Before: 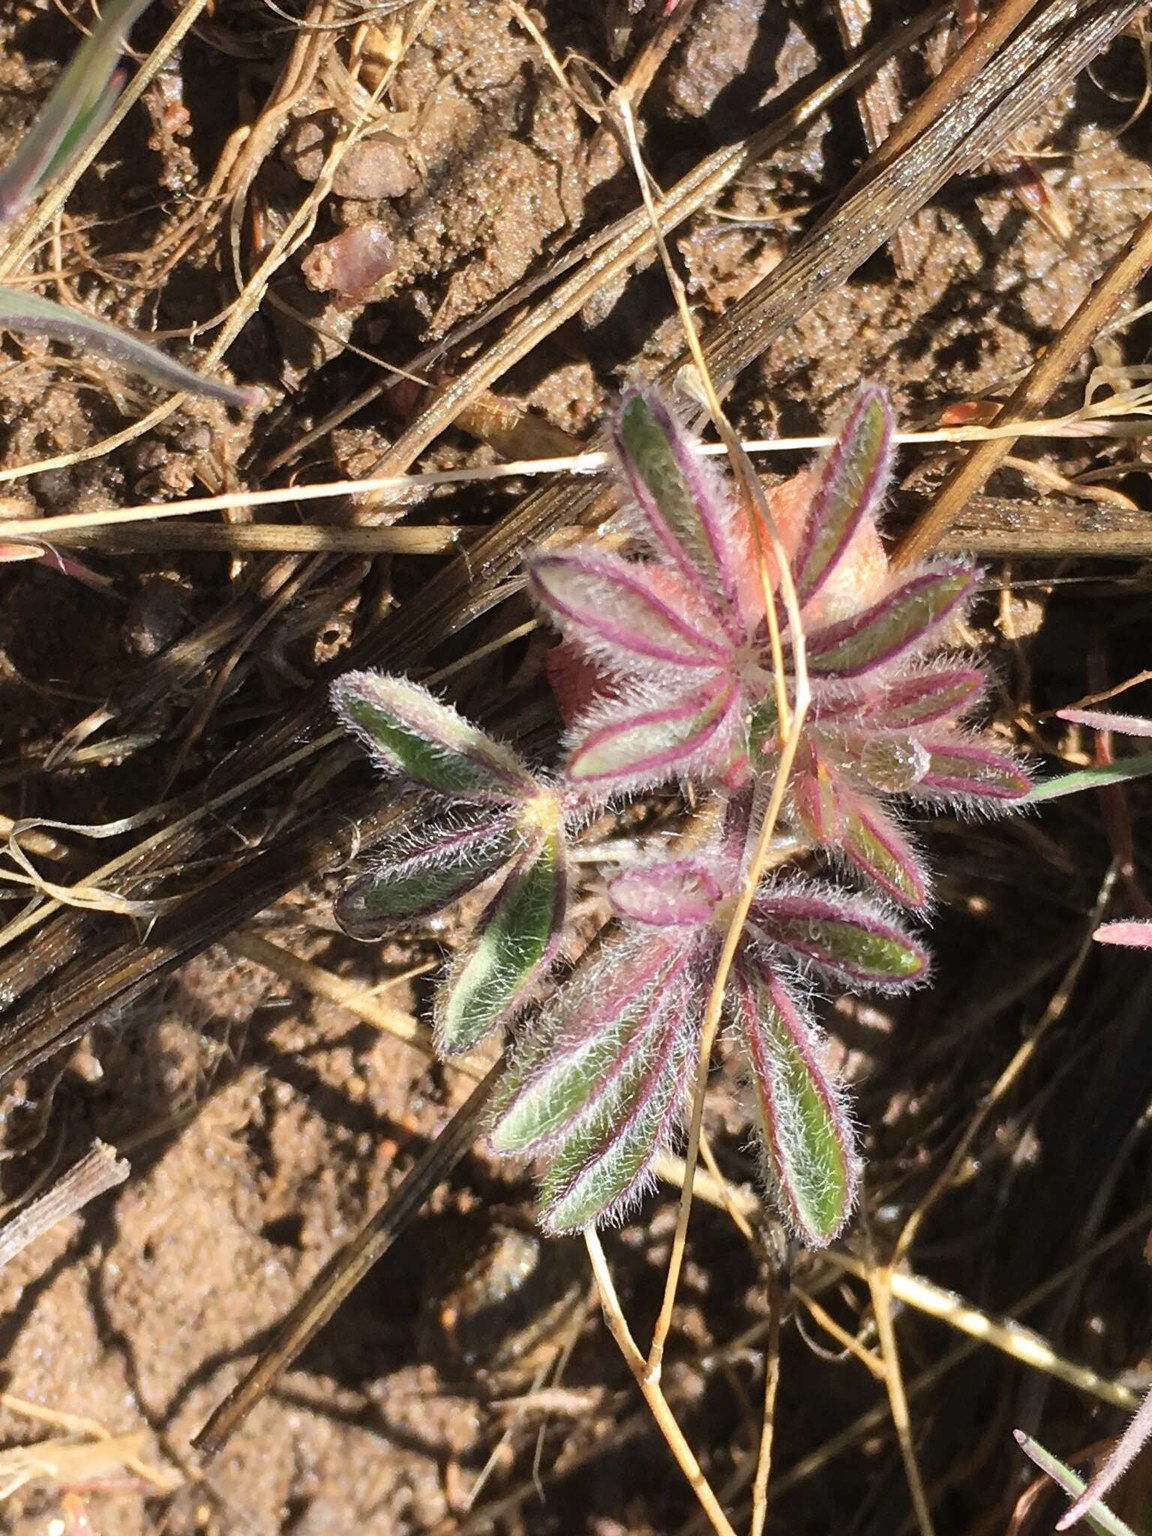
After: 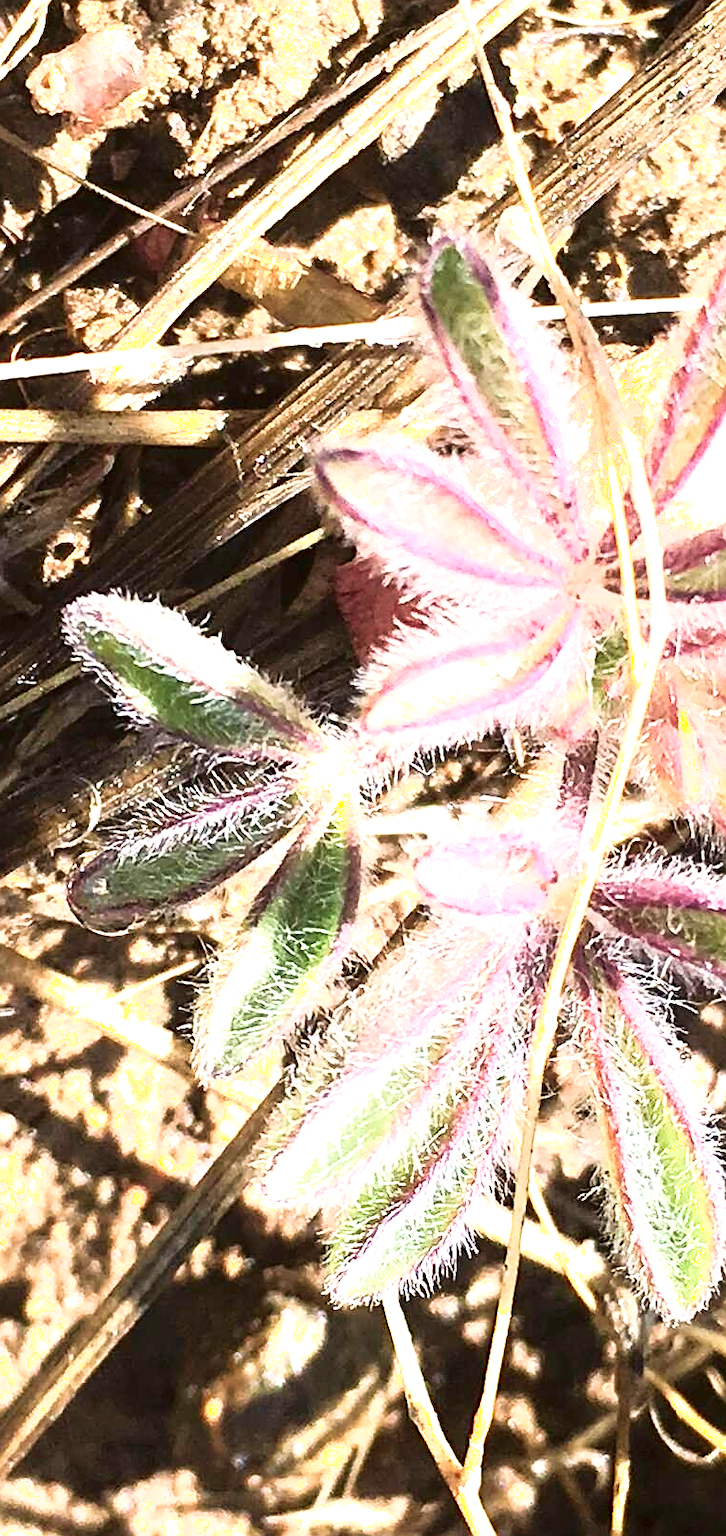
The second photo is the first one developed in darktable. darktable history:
crop and rotate: angle 0.012°, left 24.383%, top 13.118%, right 25.66%, bottom 7.618%
velvia: on, module defaults
sharpen: on, module defaults
shadows and highlights: shadows -63.44, white point adjustment -5.22, highlights 59.71
exposure: black level correction 0, exposure 1.39 EV, compensate exposure bias true, compensate highlight preservation false
